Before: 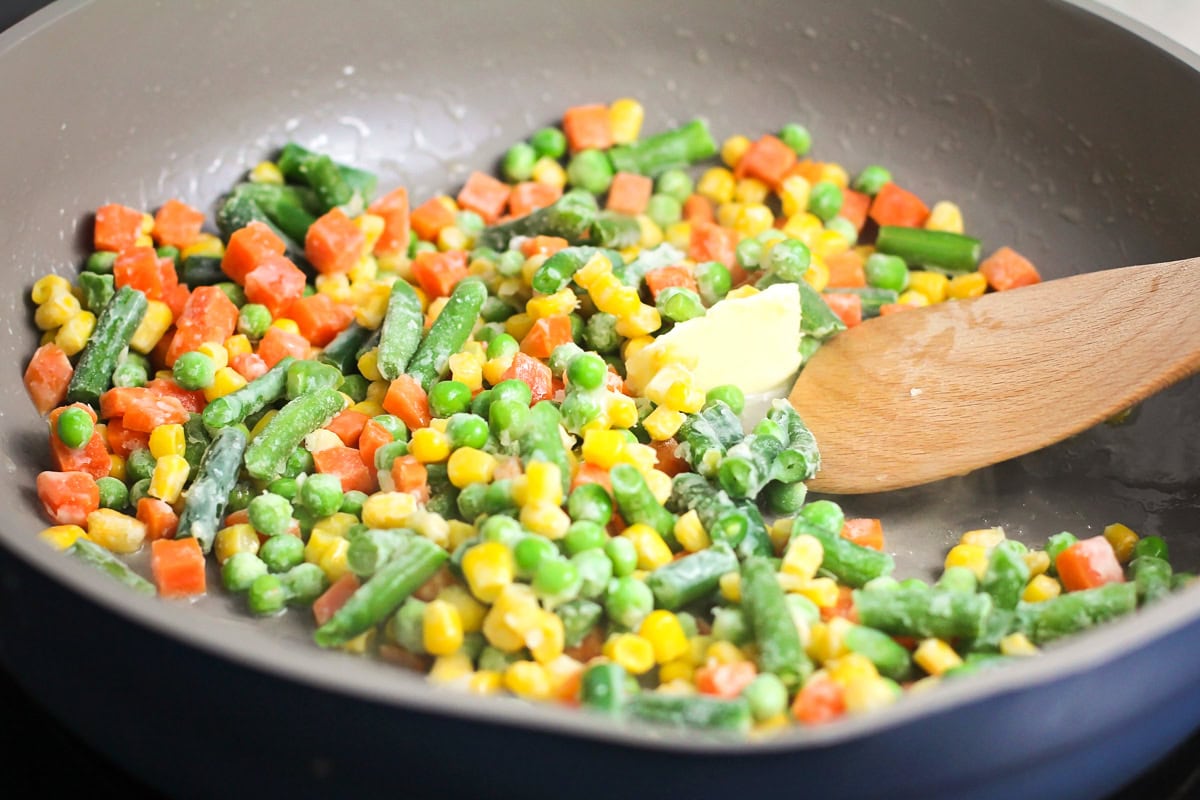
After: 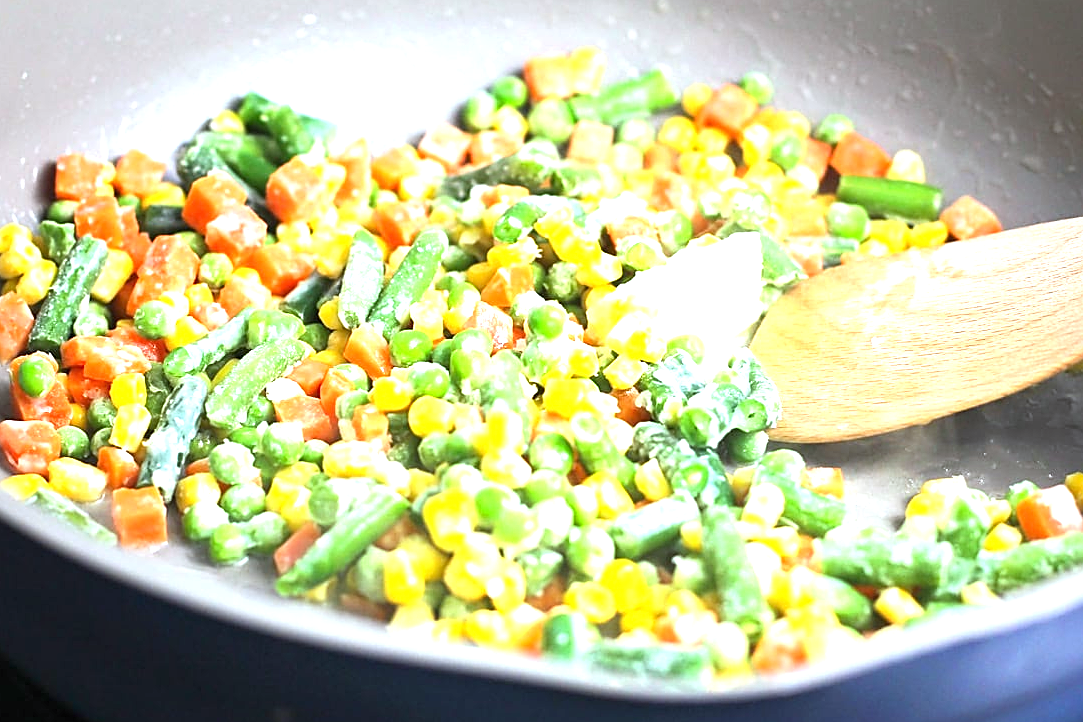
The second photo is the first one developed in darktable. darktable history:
exposure: black level correction 0, exposure 1.2 EV, compensate exposure bias true, compensate highlight preservation false
crop: left 3.305%, top 6.436%, right 6.389%, bottom 3.258%
white balance: red 0.924, blue 1.095
sharpen: on, module defaults
